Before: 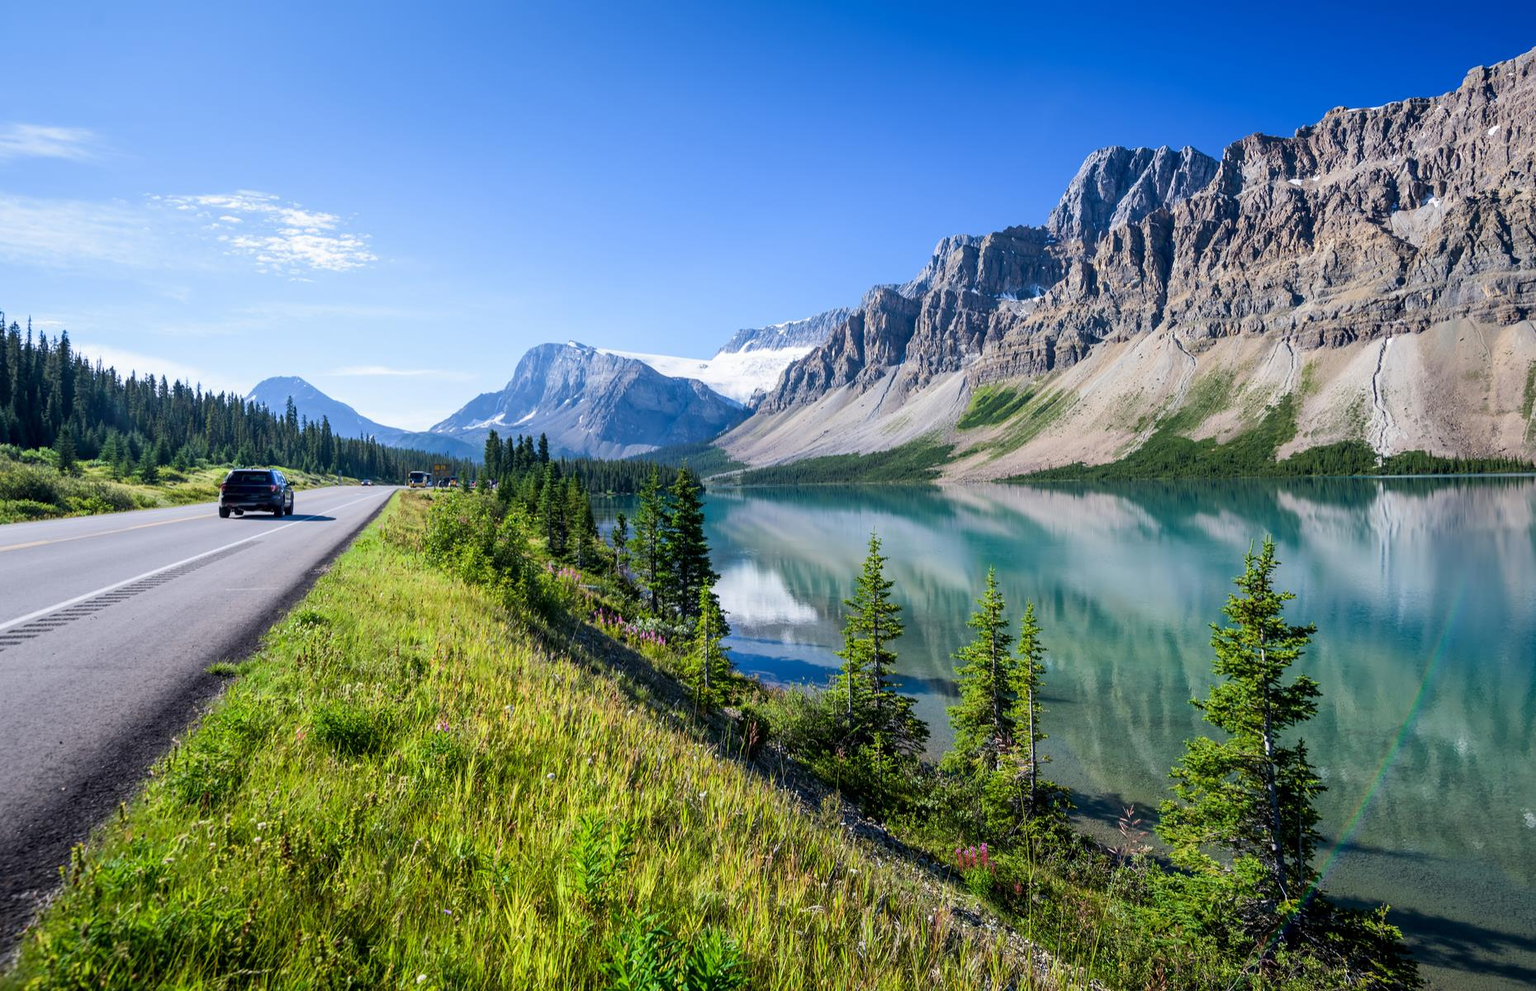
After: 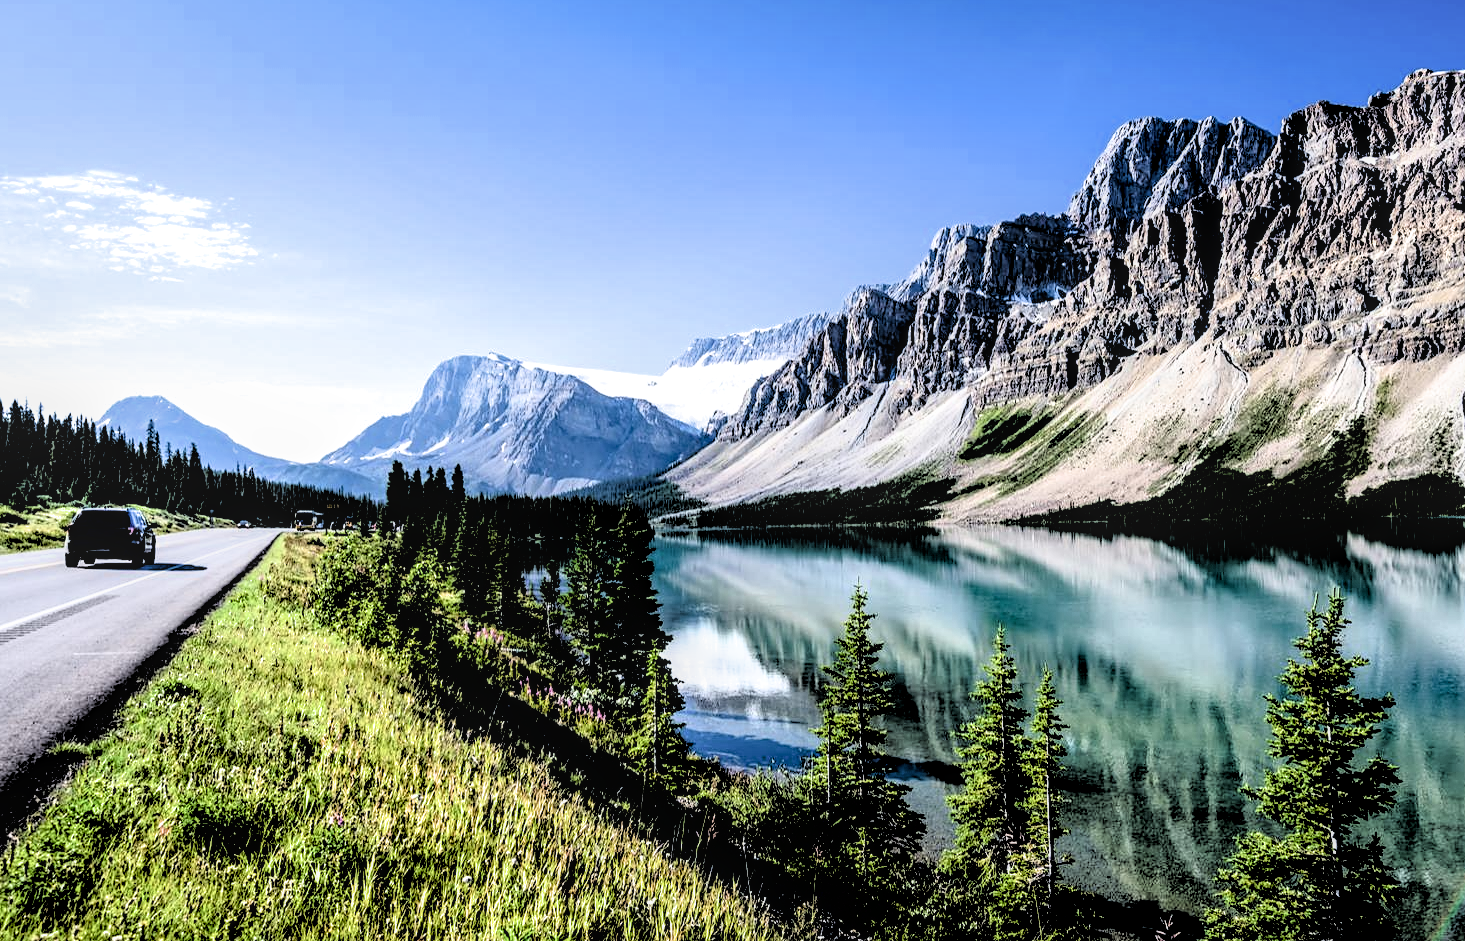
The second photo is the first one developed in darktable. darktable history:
filmic rgb: black relative exposure -1.06 EV, white relative exposure 2.06 EV, hardness 1.56, contrast 2.24, color science v6 (2022)
local contrast: detail 130%
sharpen: amount 0.21
crop and rotate: left 10.769%, top 5.019%, right 10.457%, bottom 16.522%
